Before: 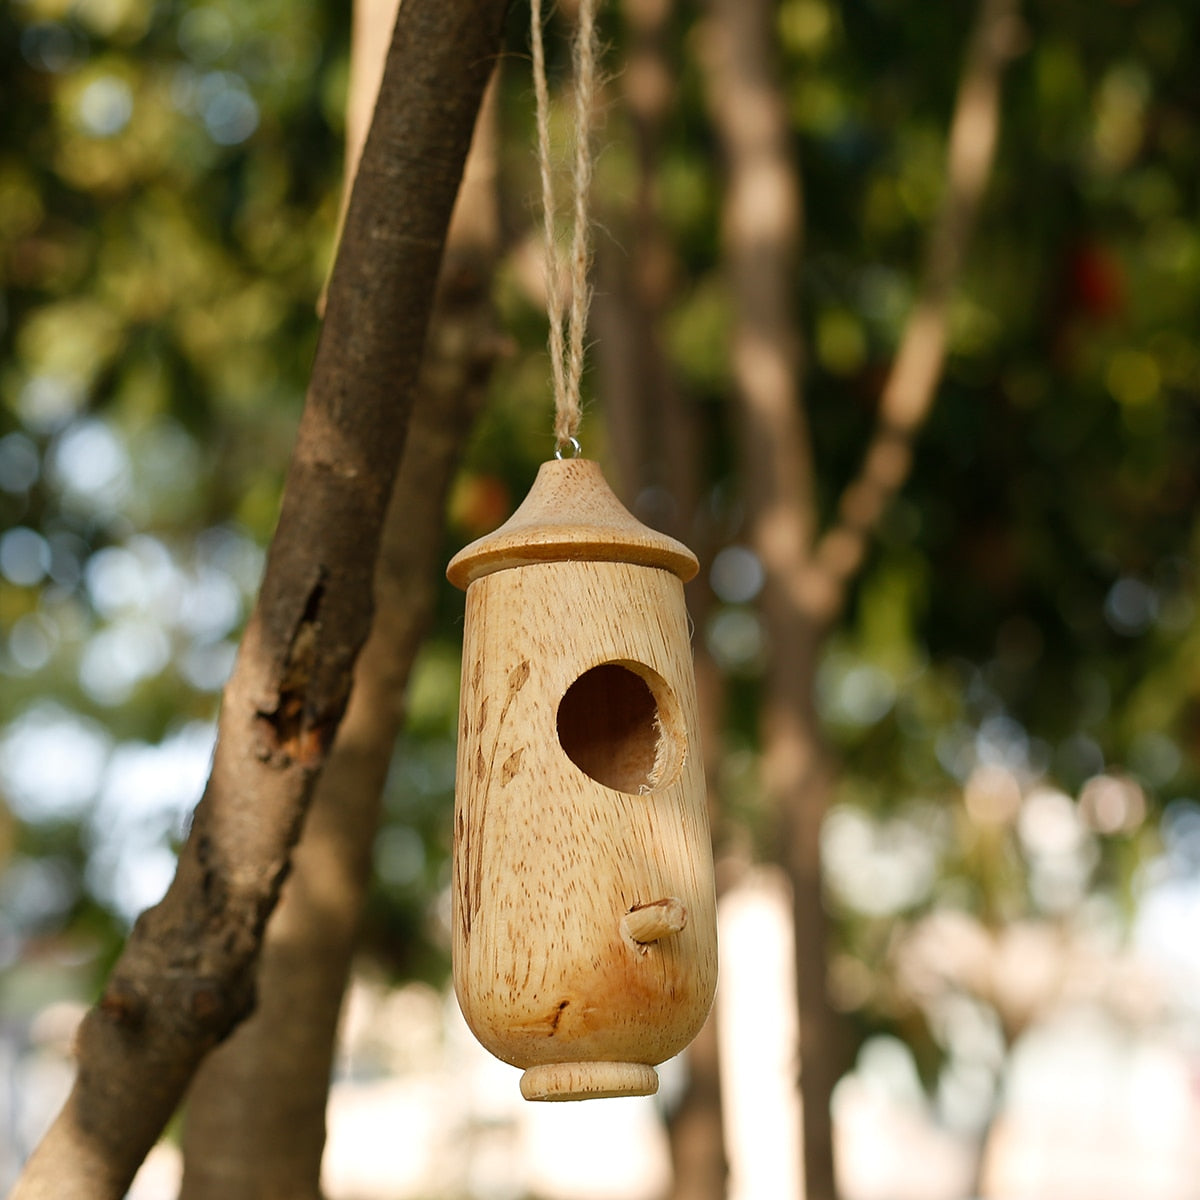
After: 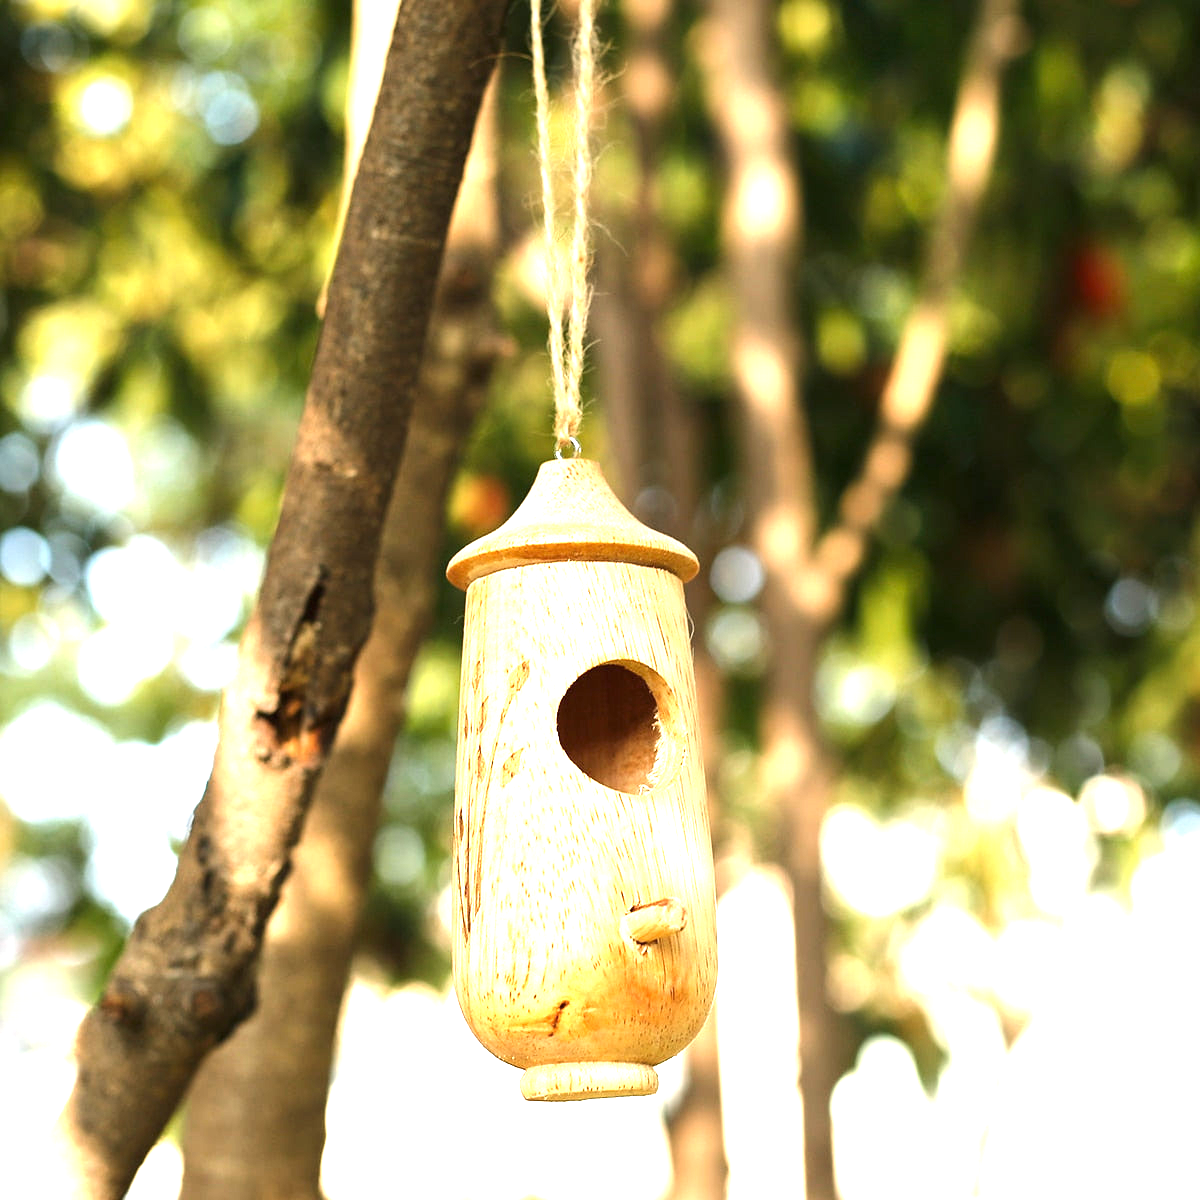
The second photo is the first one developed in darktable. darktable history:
exposure: black level correction 0, exposure 1.6 EV, compensate exposure bias true, compensate highlight preservation false
tone equalizer: -8 EV -0.417 EV, -7 EV -0.389 EV, -6 EV -0.333 EV, -5 EV -0.222 EV, -3 EV 0.222 EV, -2 EV 0.333 EV, -1 EV 0.389 EV, +0 EV 0.417 EV, edges refinement/feathering 500, mask exposure compensation -1.57 EV, preserve details no
